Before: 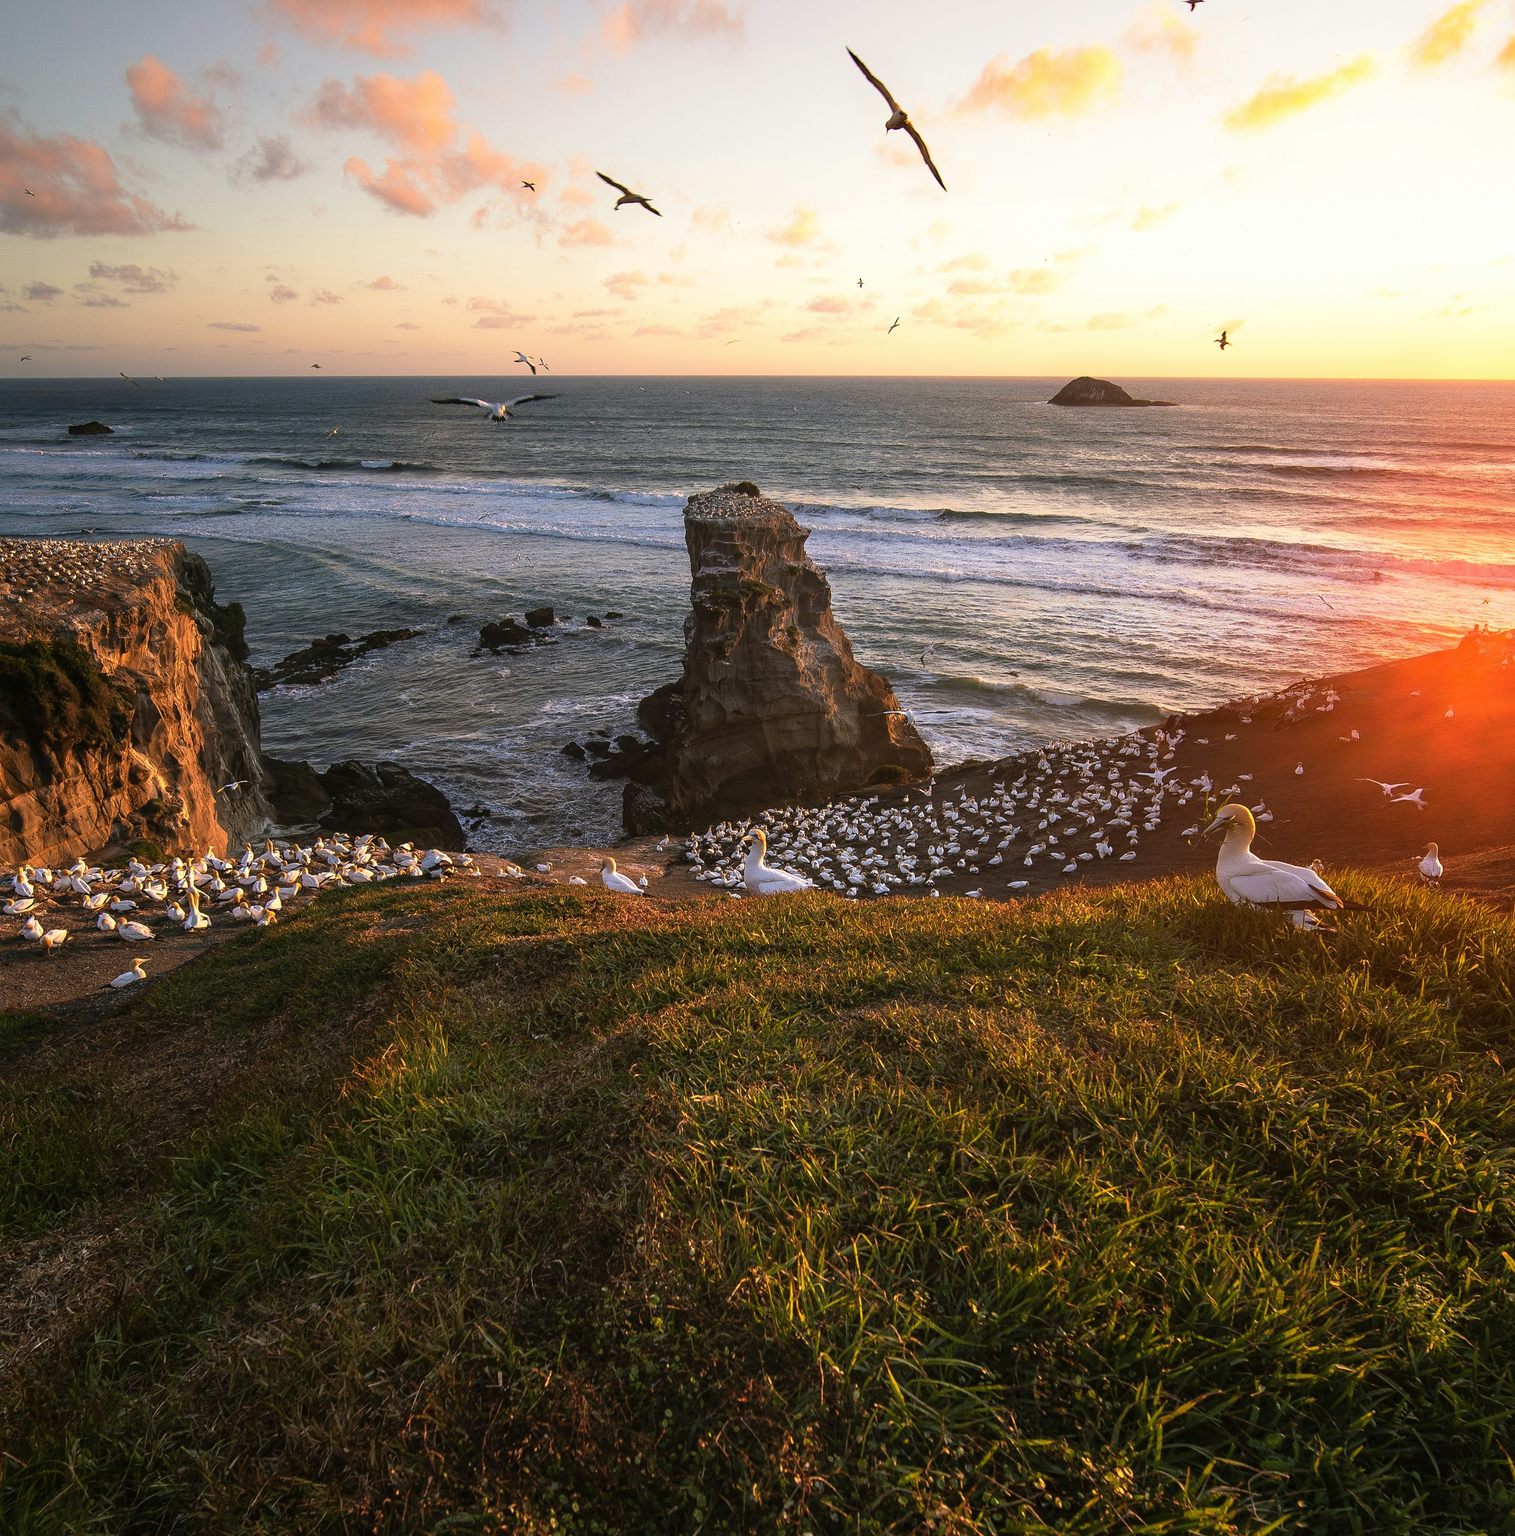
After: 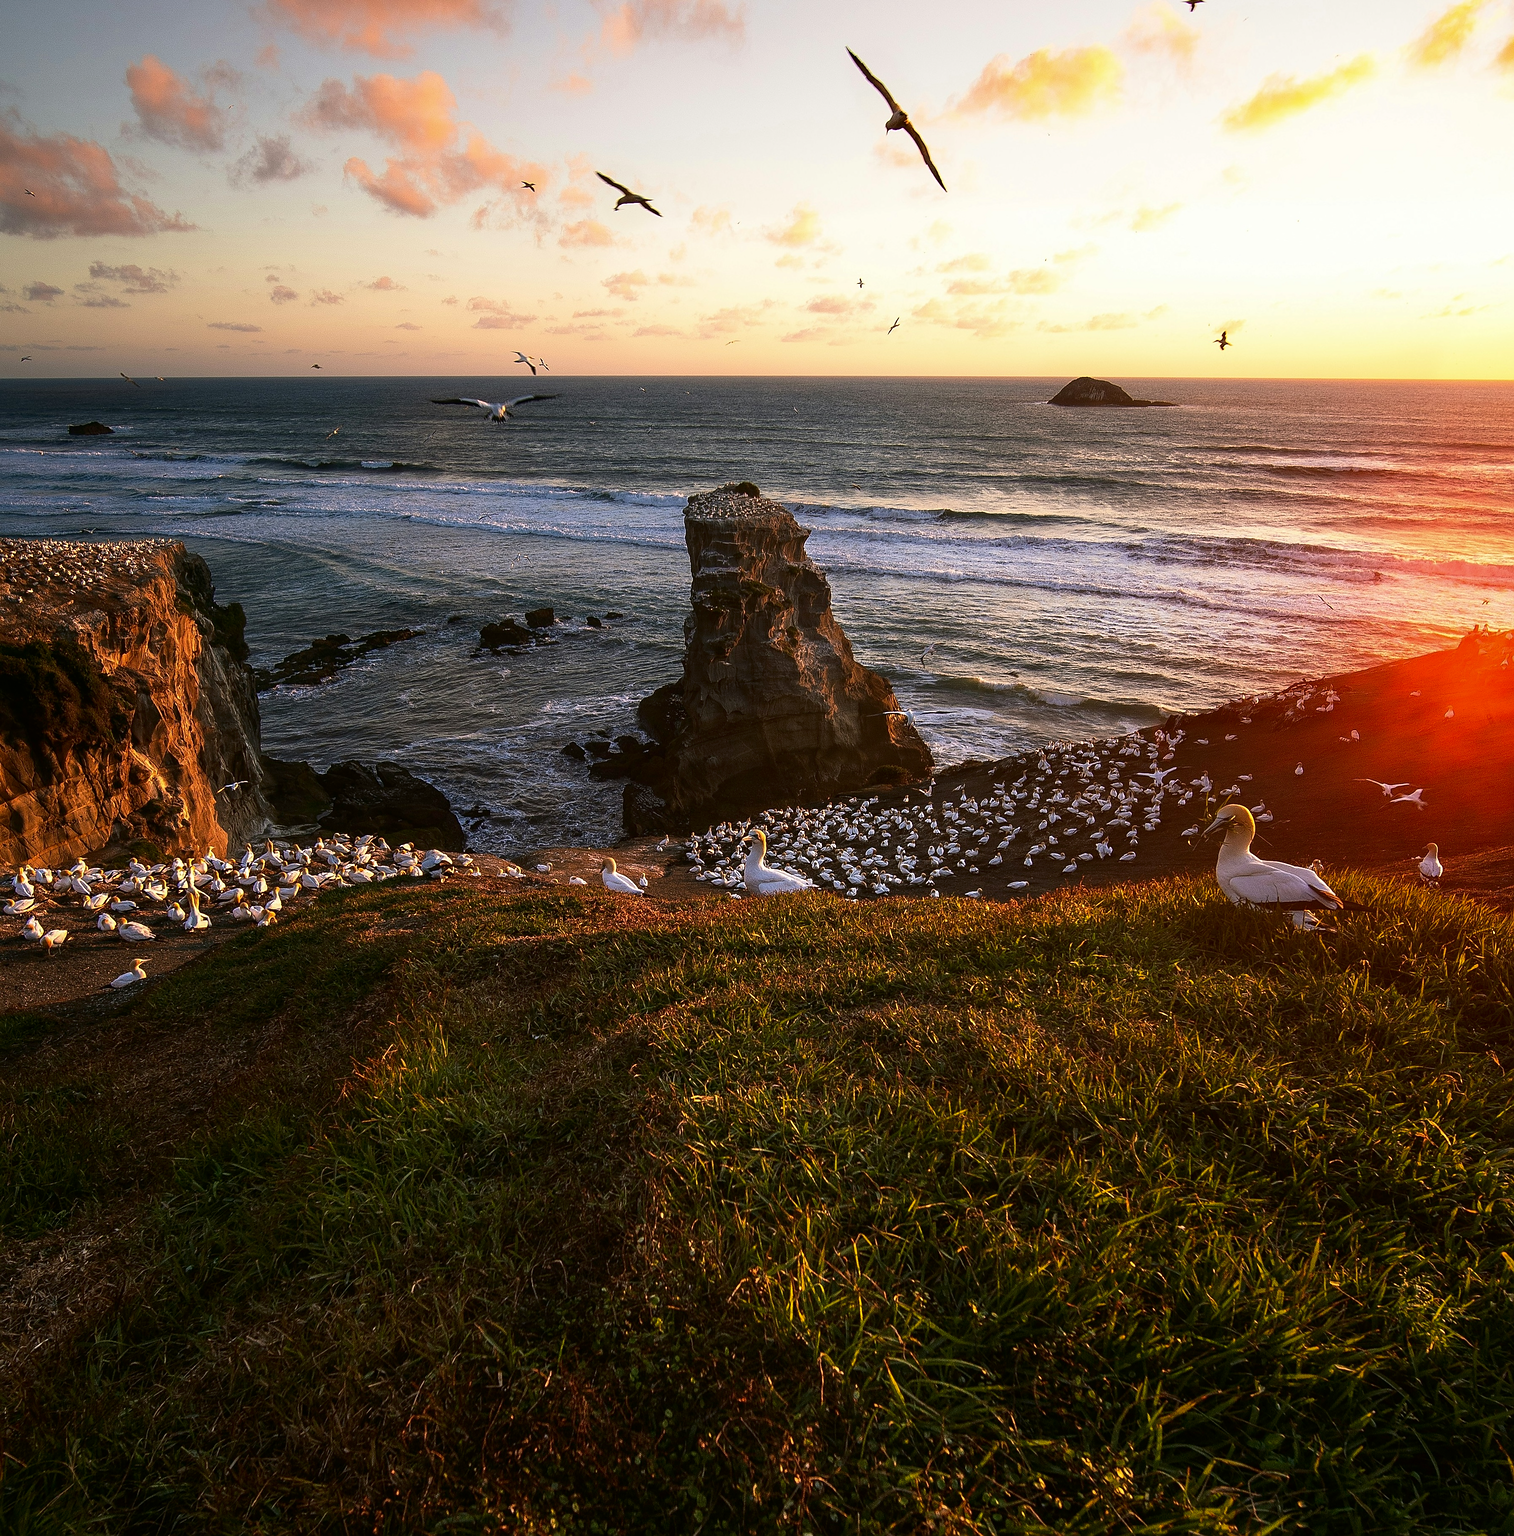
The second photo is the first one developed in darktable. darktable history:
sharpen: on, module defaults
contrast brightness saturation: contrast 0.07, brightness -0.14, saturation 0.11
